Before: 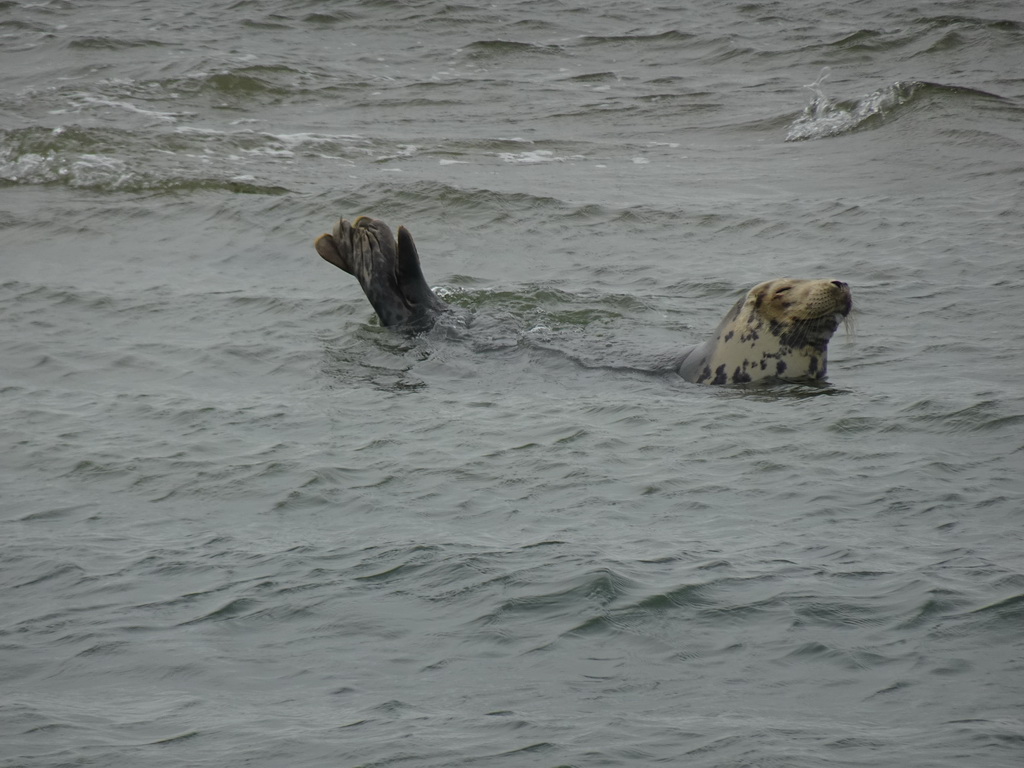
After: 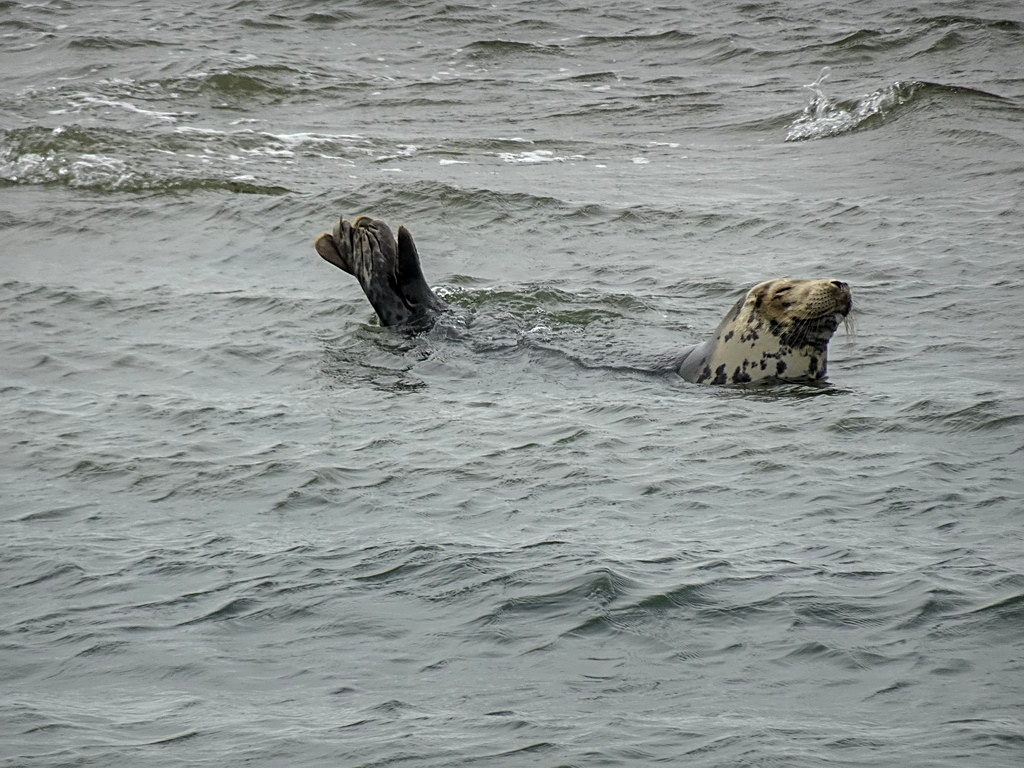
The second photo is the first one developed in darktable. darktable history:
tone equalizer: -8 EV -0.77 EV, -7 EV -0.667 EV, -6 EV -0.575 EV, -5 EV -0.418 EV, -3 EV 0.369 EV, -2 EV 0.6 EV, -1 EV 0.682 EV, +0 EV 0.738 EV
shadows and highlights: soften with gaussian
sharpen: on, module defaults
local contrast: detail 130%
